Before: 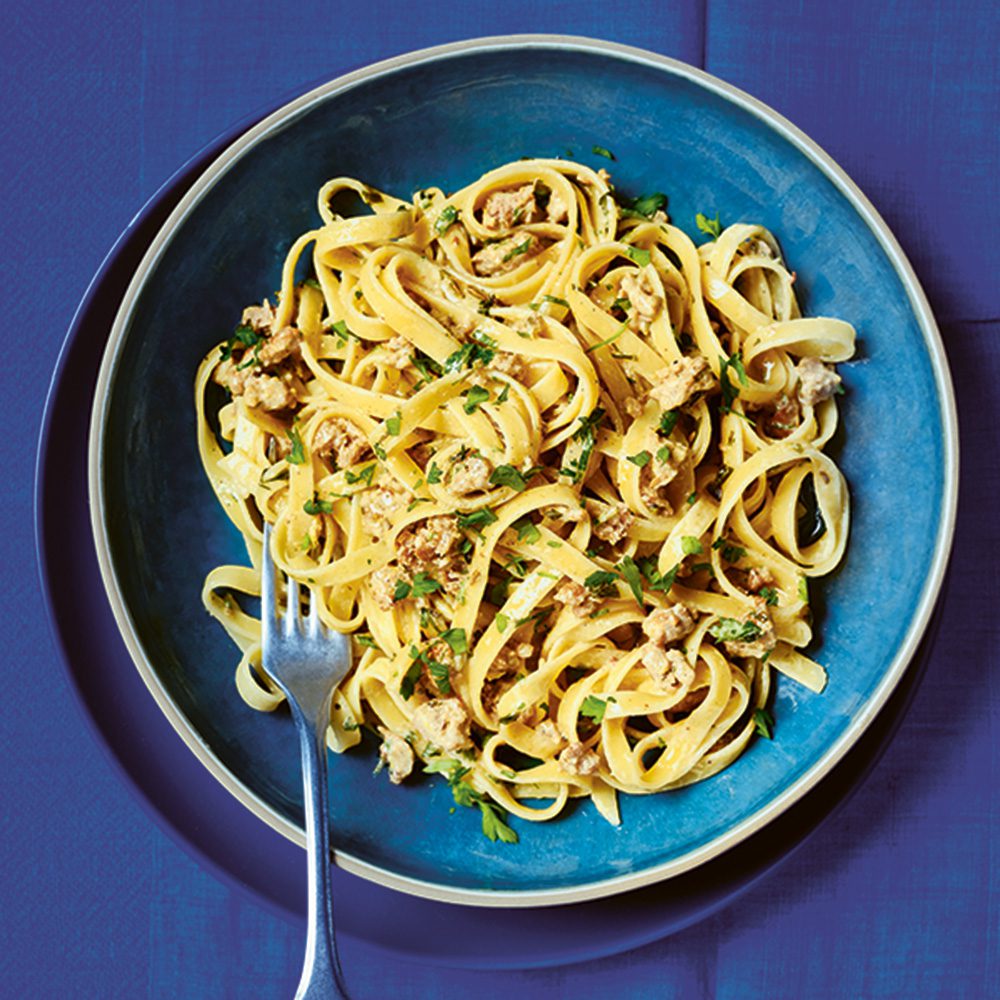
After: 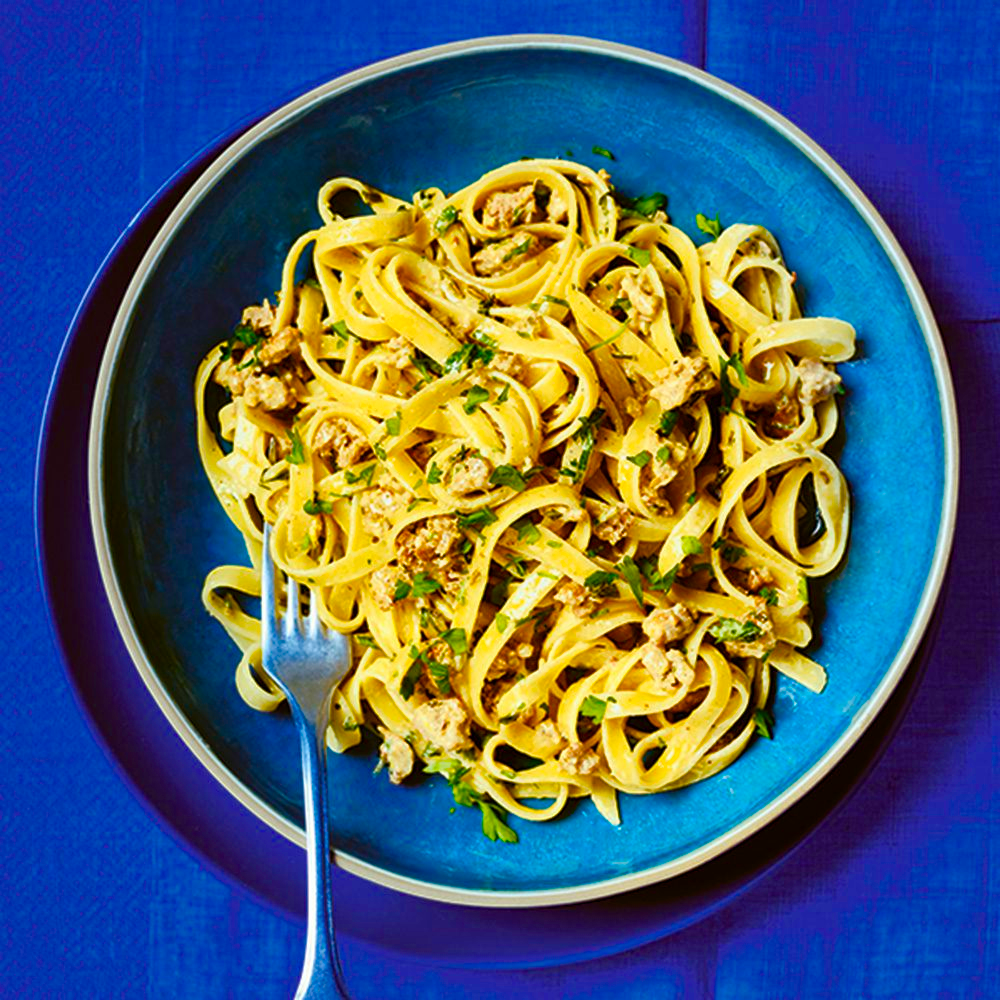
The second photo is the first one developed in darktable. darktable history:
color balance rgb: shadows lift › chroma 2.009%, shadows lift › hue 248.57°, power › chroma 0.68%, power › hue 60°, perceptual saturation grading › global saturation 20%, perceptual saturation grading › highlights -24.97%, perceptual saturation grading › shadows 50.525%, global vibrance 50.68%
